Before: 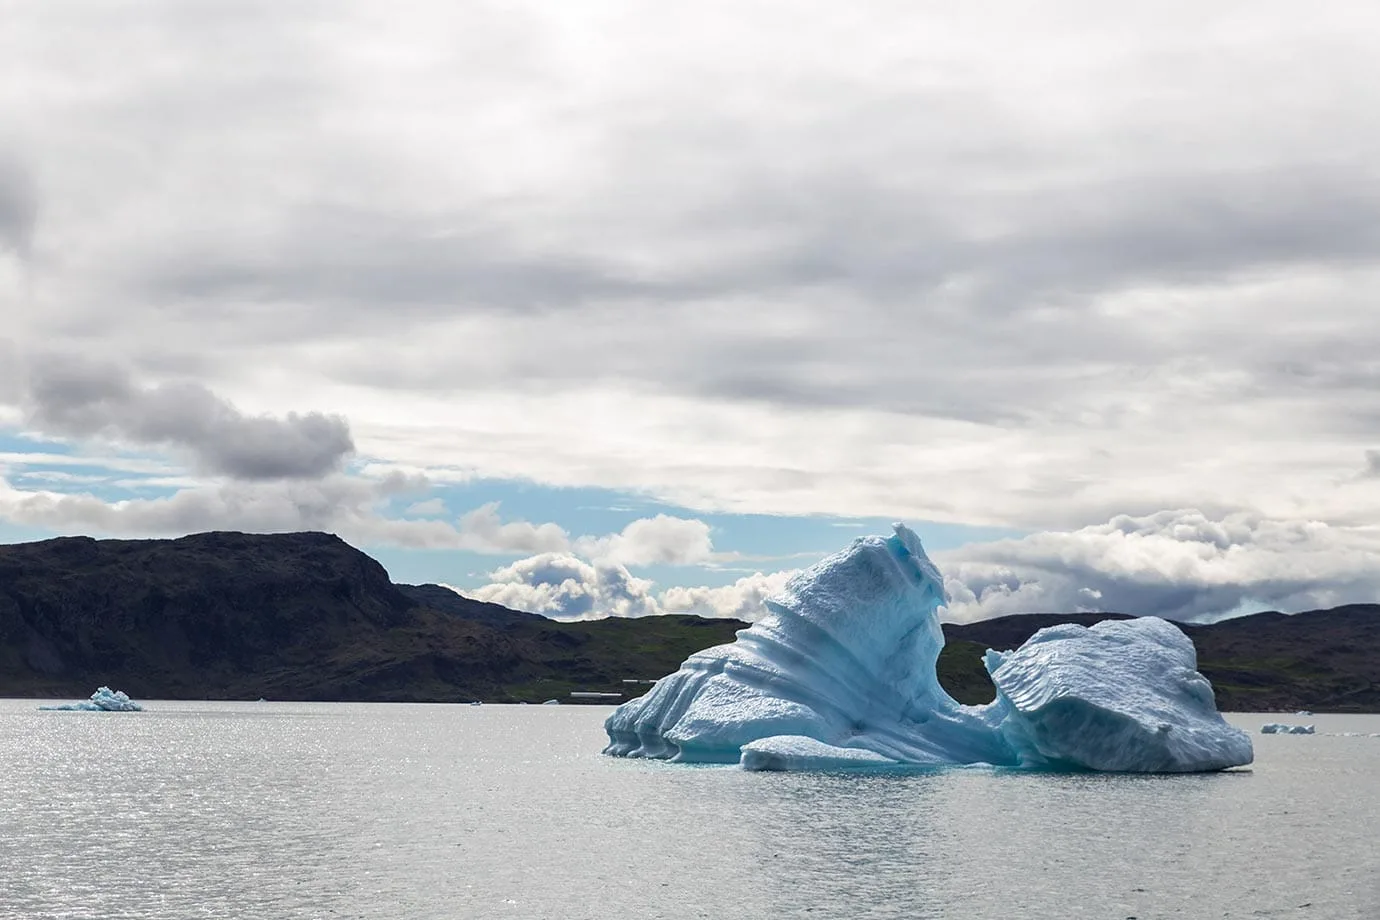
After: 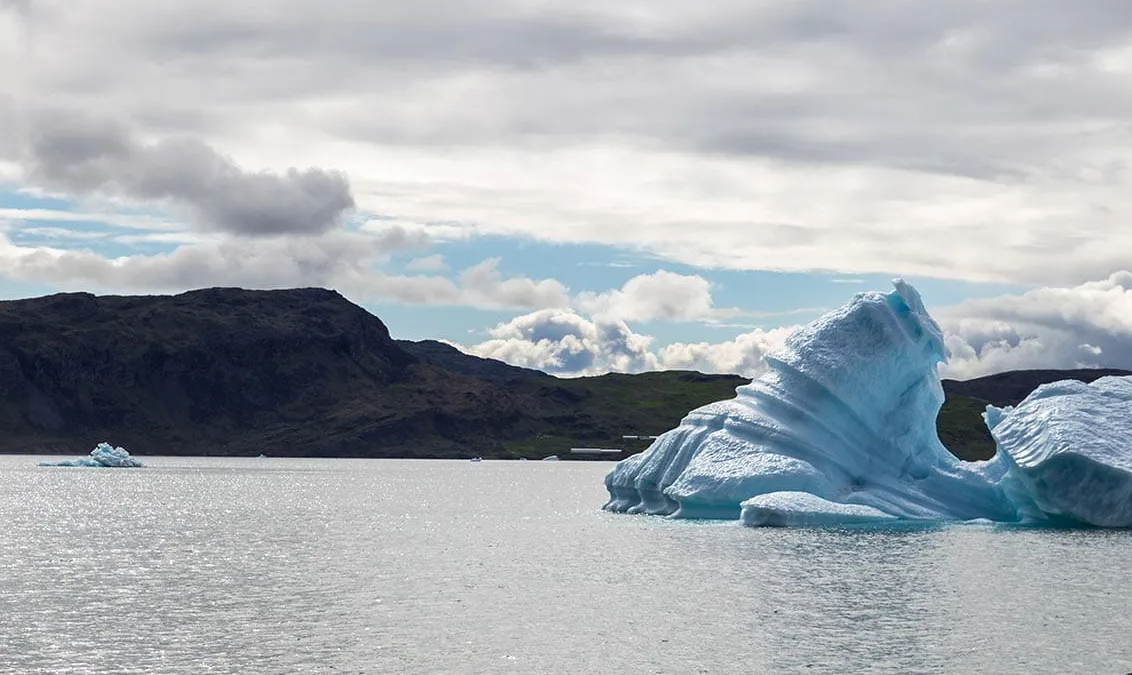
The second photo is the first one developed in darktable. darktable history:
crop: top 26.531%, right 17.959%
local contrast: mode bilateral grid, contrast 15, coarseness 36, detail 105%, midtone range 0.2
